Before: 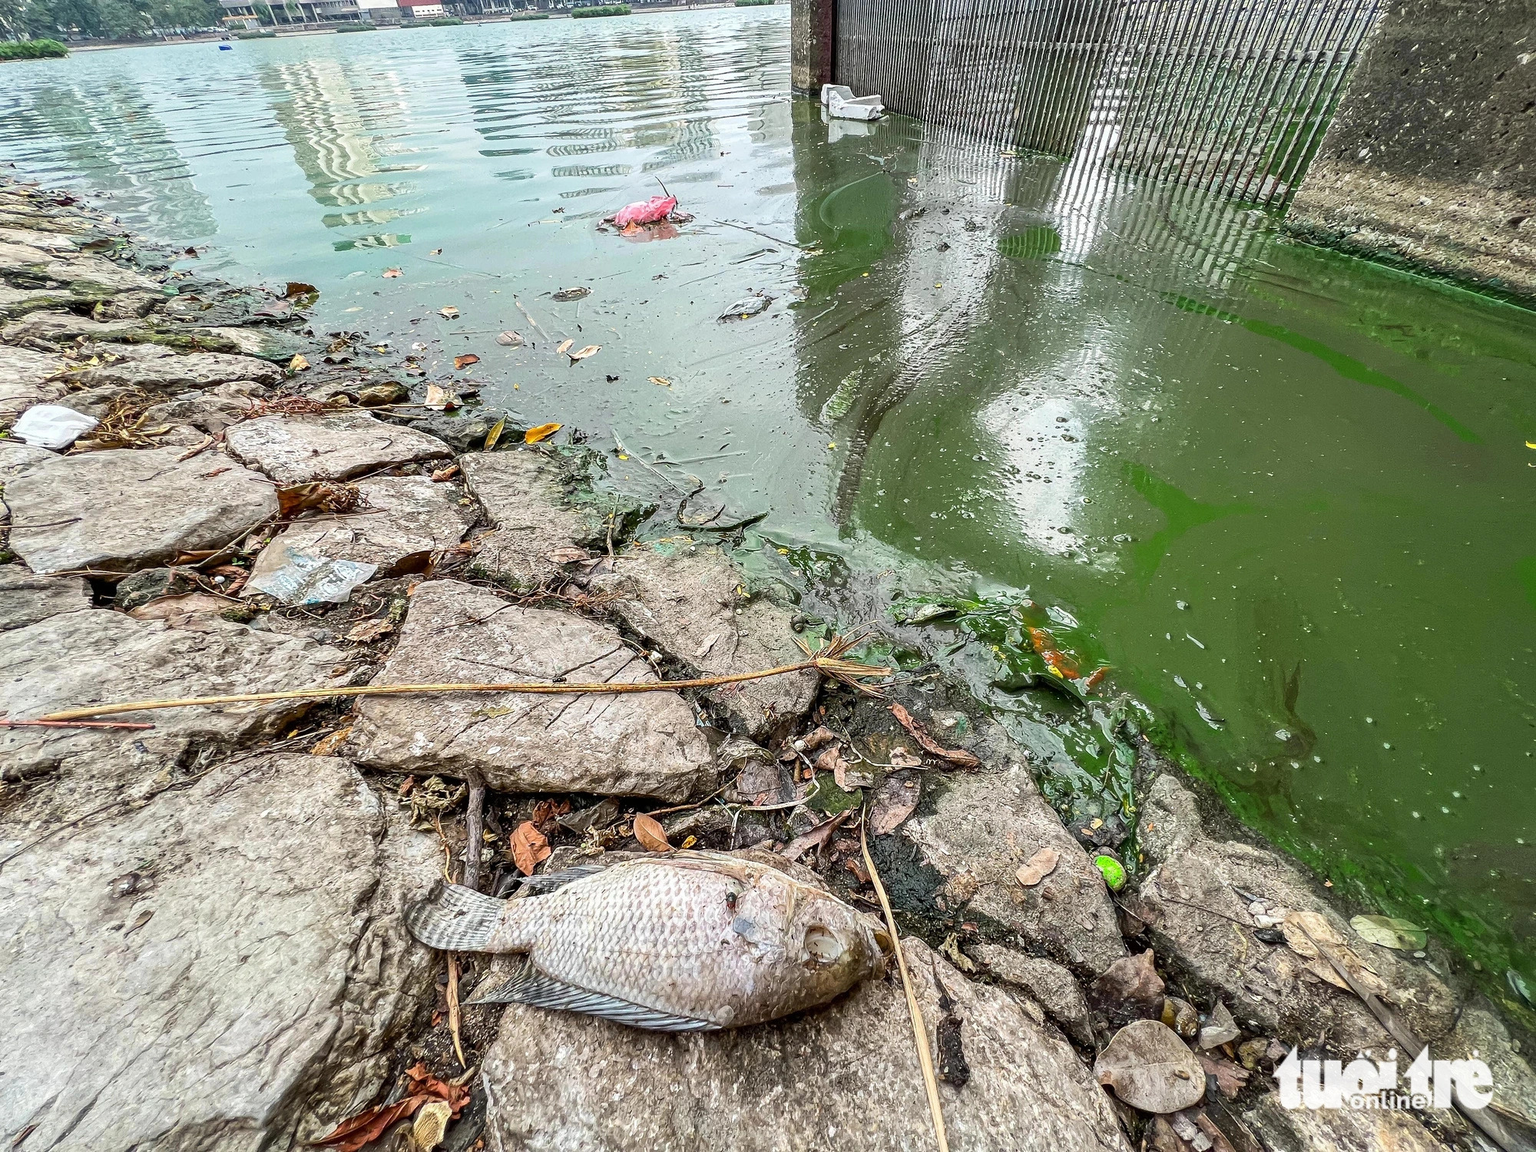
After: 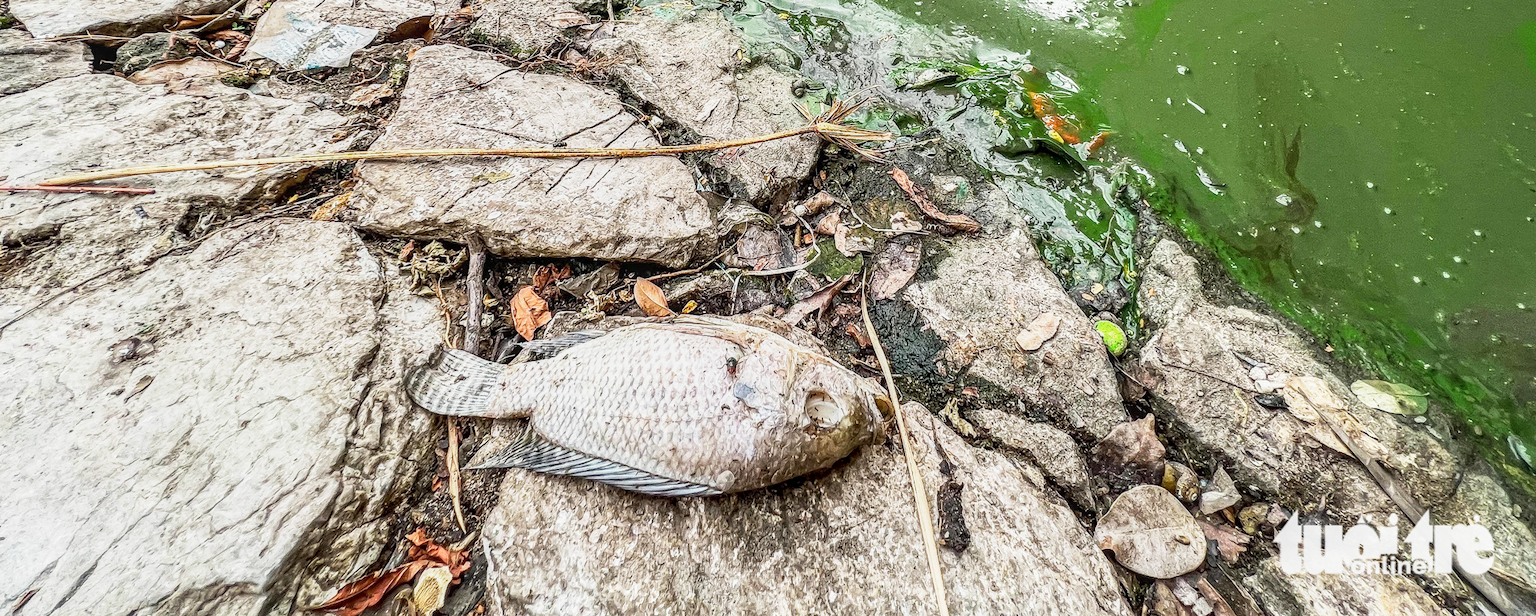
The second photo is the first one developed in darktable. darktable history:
exposure: exposure 0.133 EV, compensate highlight preservation false
local contrast: on, module defaults
base curve: curves: ch0 [(0, 0) (0.088, 0.125) (0.176, 0.251) (0.354, 0.501) (0.613, 0.749) (1, 0.877)], preserve colors none
crop and rotate: top 46.525%, right 0.017%
